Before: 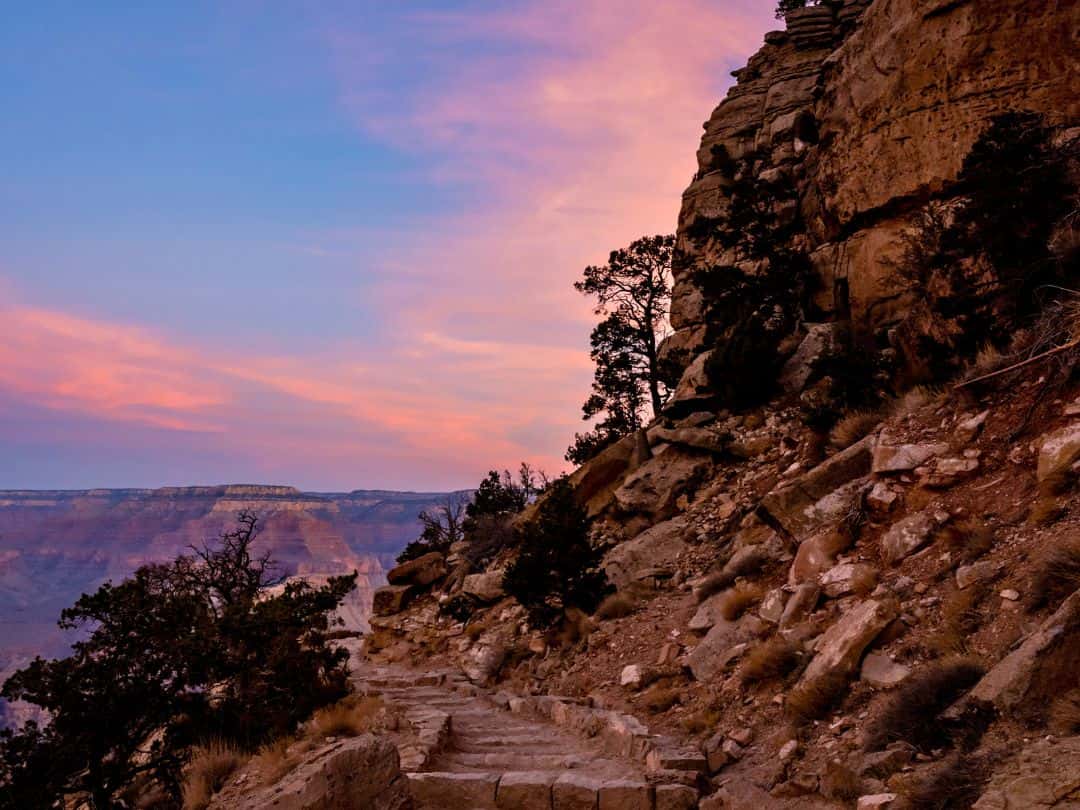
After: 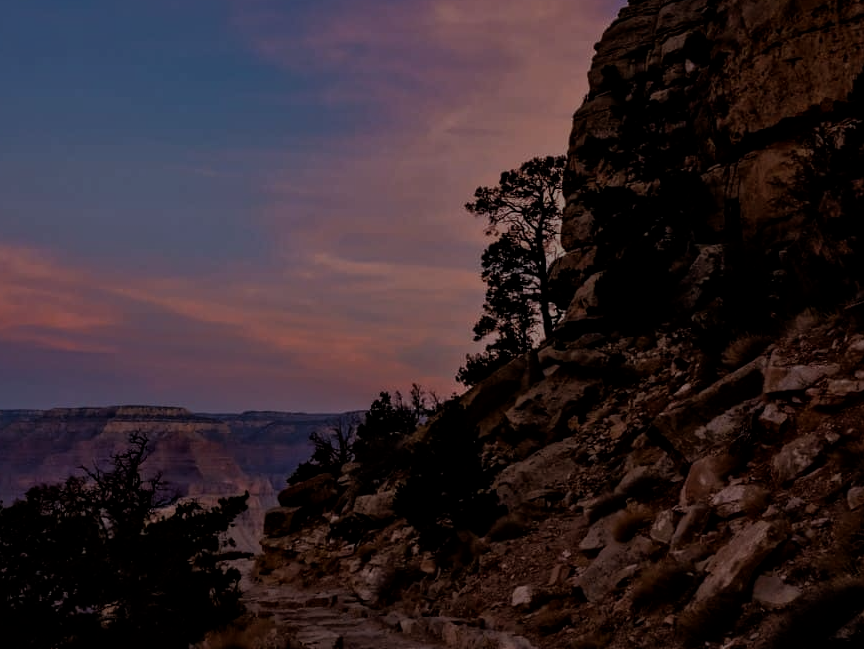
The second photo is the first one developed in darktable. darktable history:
filmic rgb: black relative exposure -8.03 EV, white relative exposure 3.97 EV, hardness 4.21, contrast 0.991
tone equalizer: -8 EV -2 EV, -7 EV -1.98 EV, -6 EV -1.98 EV, -5 EV -1.99 EV, -4 EV -1.96 EV, -3 EV -1.98 EV, -2 EV -1.99 EV, -1 EV -1.62 EV, +0 EV -1.99 EV, edges refinement/feathering 500, mask exposure compensation -1.57 EV, preserve details no
local contrast: mode bilateral grid, contrast 11, coarseness 25, detail 115%, midtone range 0.2
crop and rotate: left 10.121%, top 9.807%, right 9.842%, bottom 9.992%
